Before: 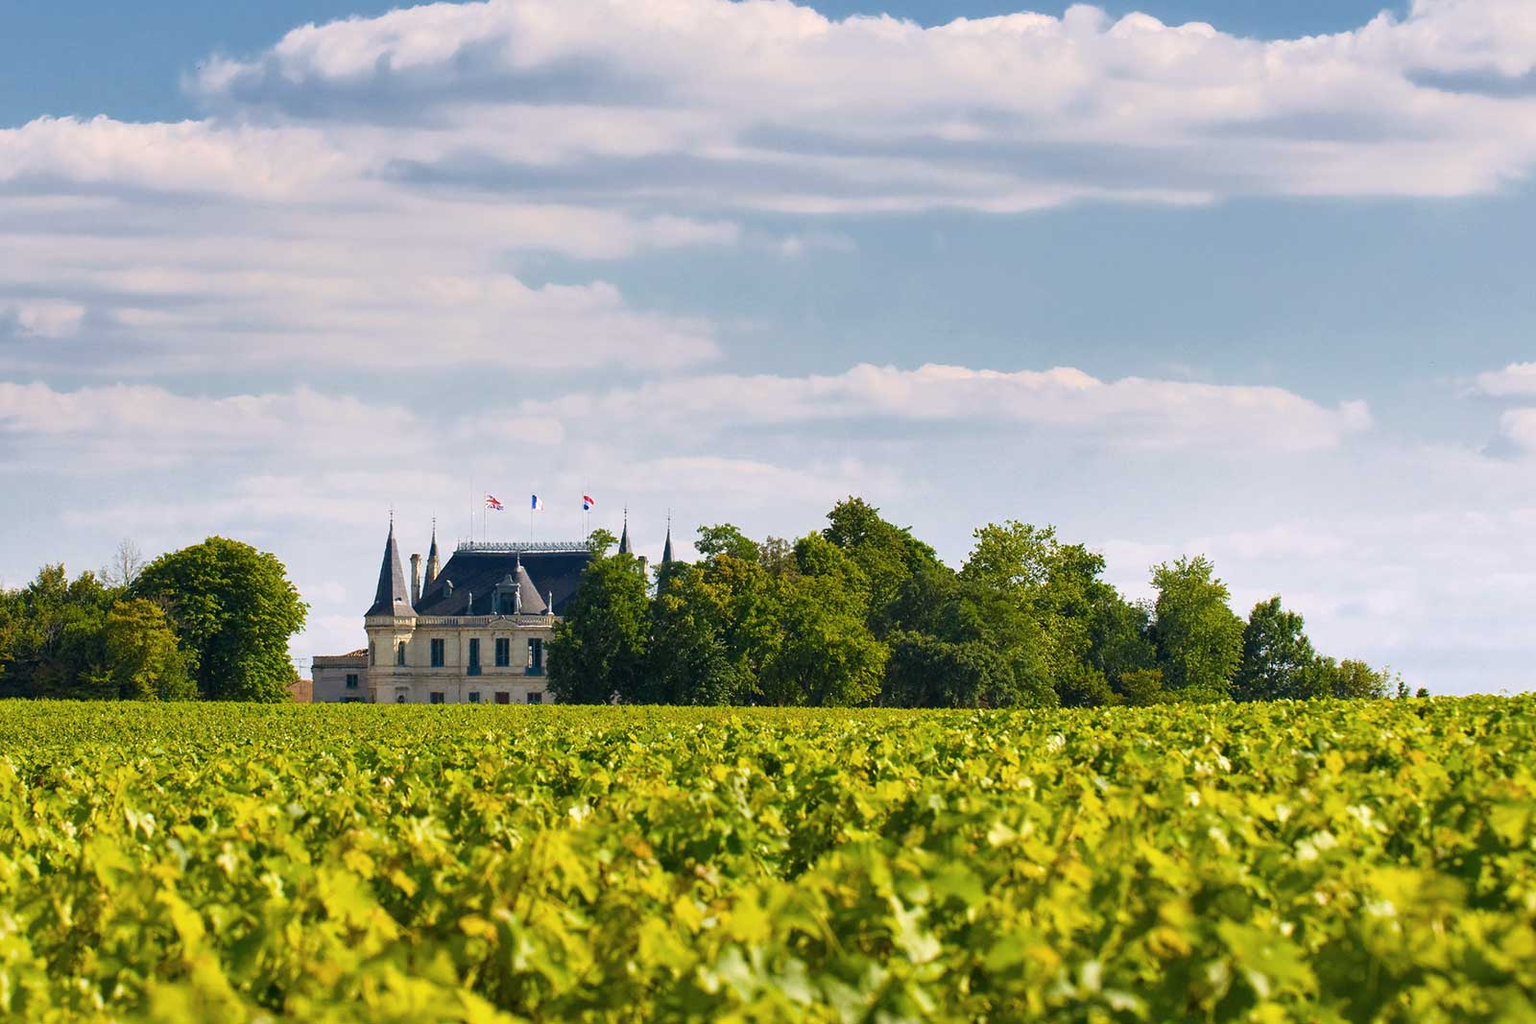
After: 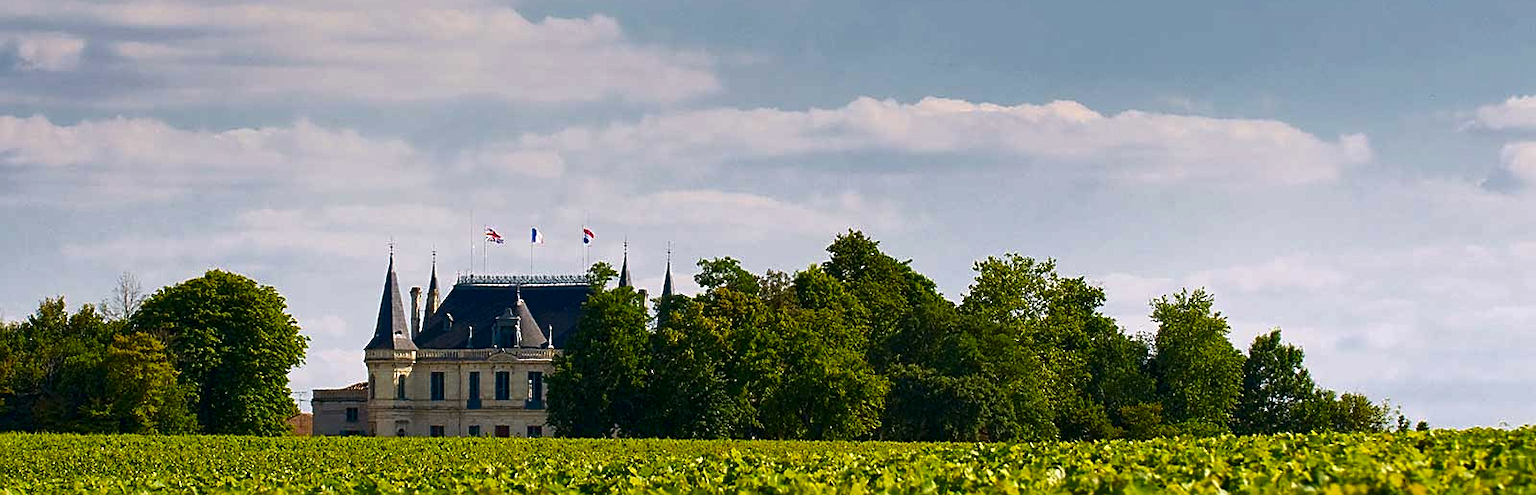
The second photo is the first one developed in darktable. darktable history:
sharpen: on, module defaults
contrast brightness saturation: brightness -0.2, saturation 0.08
crop and rotate: top 26.056%, bottom 25.543%
